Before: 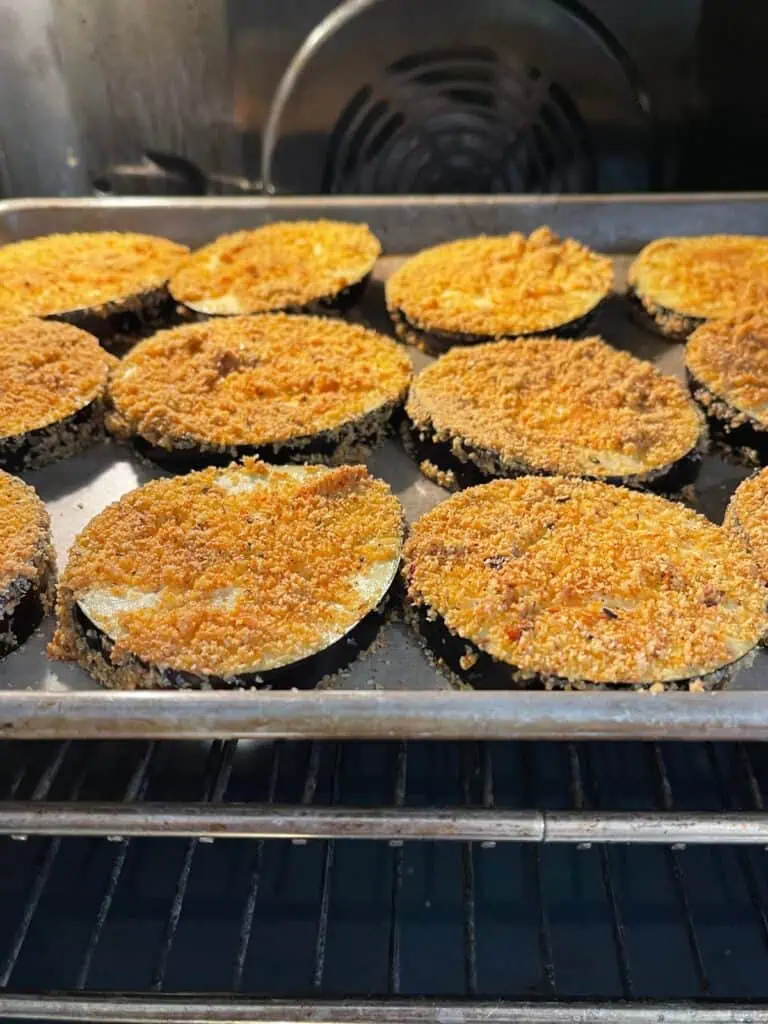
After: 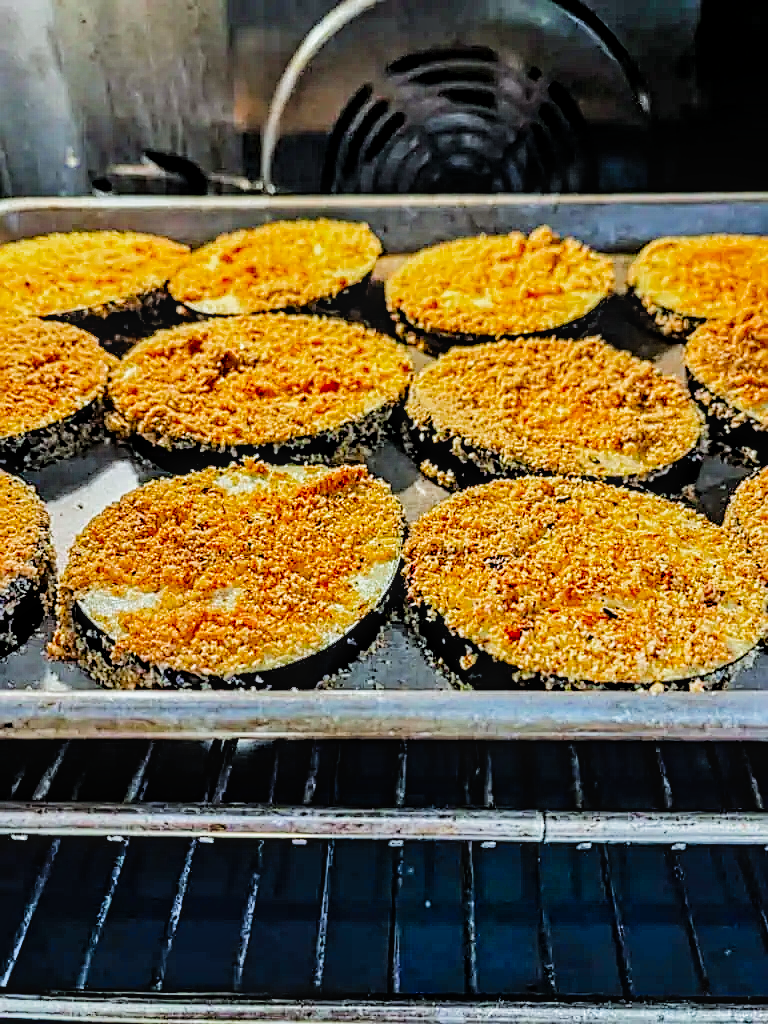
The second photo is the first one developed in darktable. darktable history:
color calibration: illuminant Planckian (black body), adaptation linear Bradford (ICC v4), x 0.364, y 0.367, temperature 4417.56 K, saturation algorithm version 1 (2020)
filmic rgb: black relative exposure -7.75 EV, white relative exposure 4.4 EV, threshold 3 EV, hardness 3.76, latitude 38.11%, contrast 0.966, highlights saturation mix 10%, shadows ↔ highlights balance 4.59%, color science v4 (2020), enable highlight reconstruction true
local contrast: on, module defaults
shadows and highlights: soften with gaussian
contrast brightness saturation: contrast 0.04, saturation 0.16
sharpen: on, module defaults
contrast equalizer: octaves 7, y [[0.5, 0.542, 0.583, 0.625, 0.667, 0.708], [0.5 ×6], [0.5 ×6], [0 ×6], [0 ×6]]
base curve: curves: ch0 [(0, 0) (0.262, 0.32) (0.722, 0.705) (1, 1)]
tone curve: curves: ch0 [(0, 0) (0.004, 0.002) (0.02, 0.013) (0.218, 0.218) (0.664, 0.718) (0.832, 0.873) (1, 1)], preserve colors none
